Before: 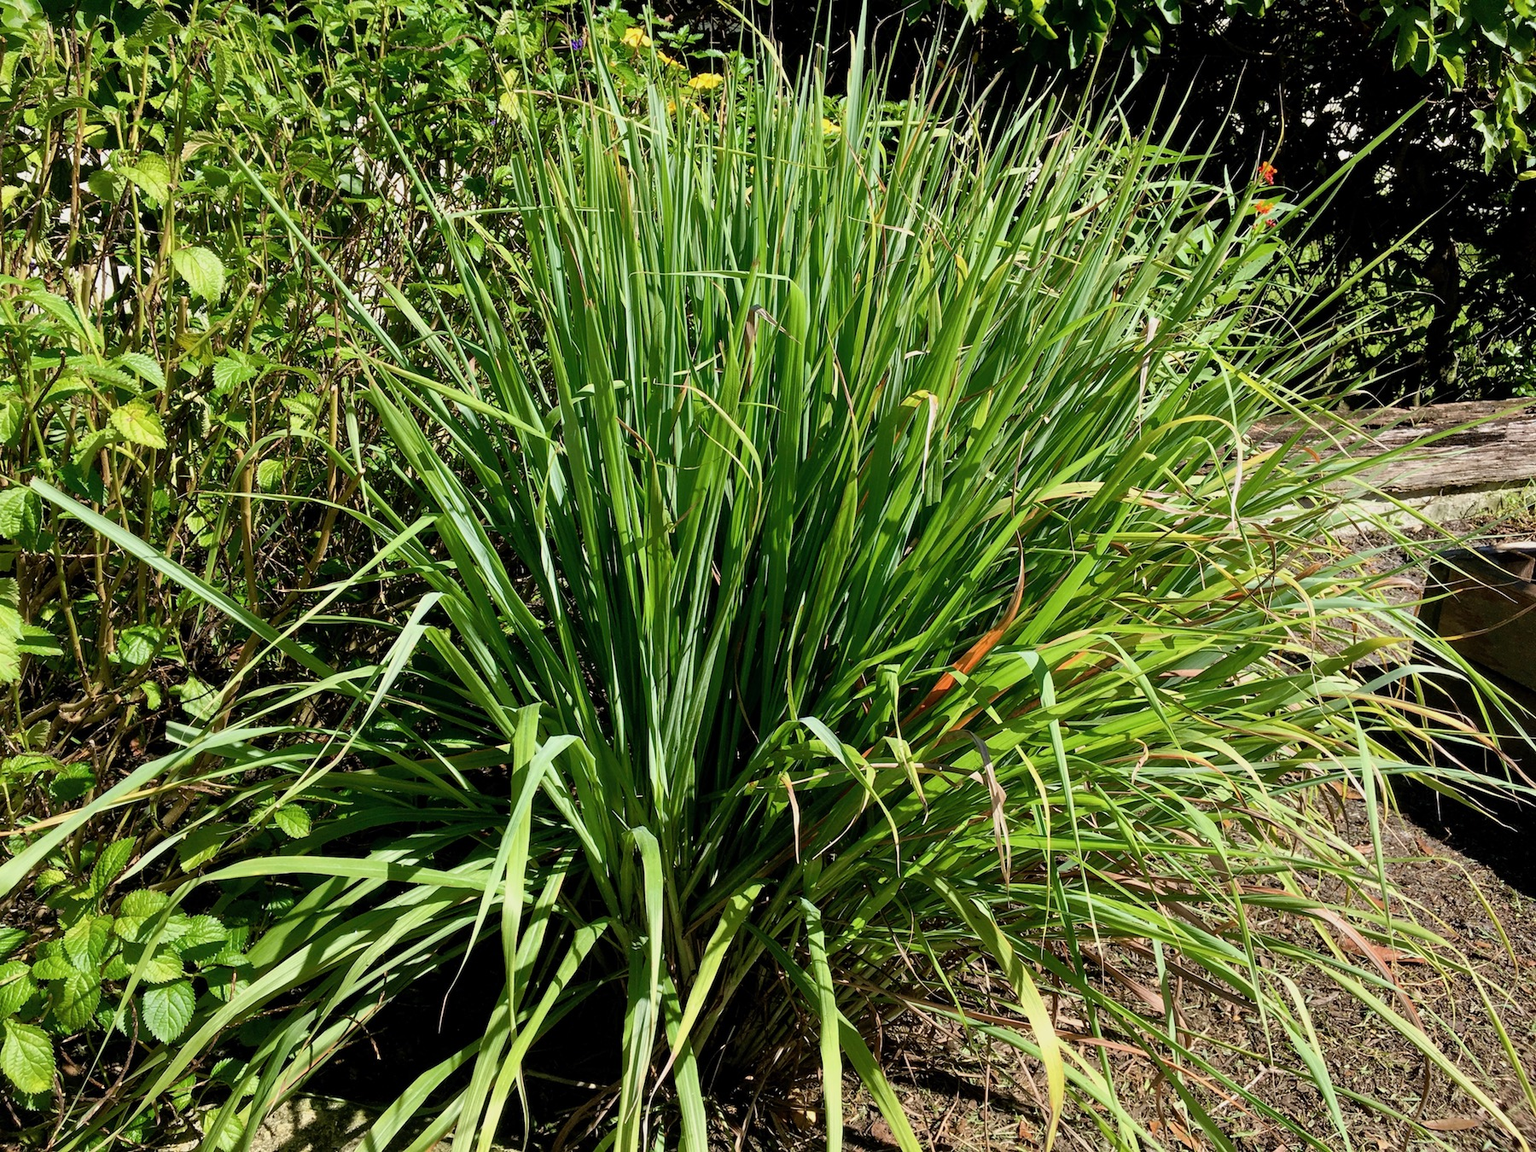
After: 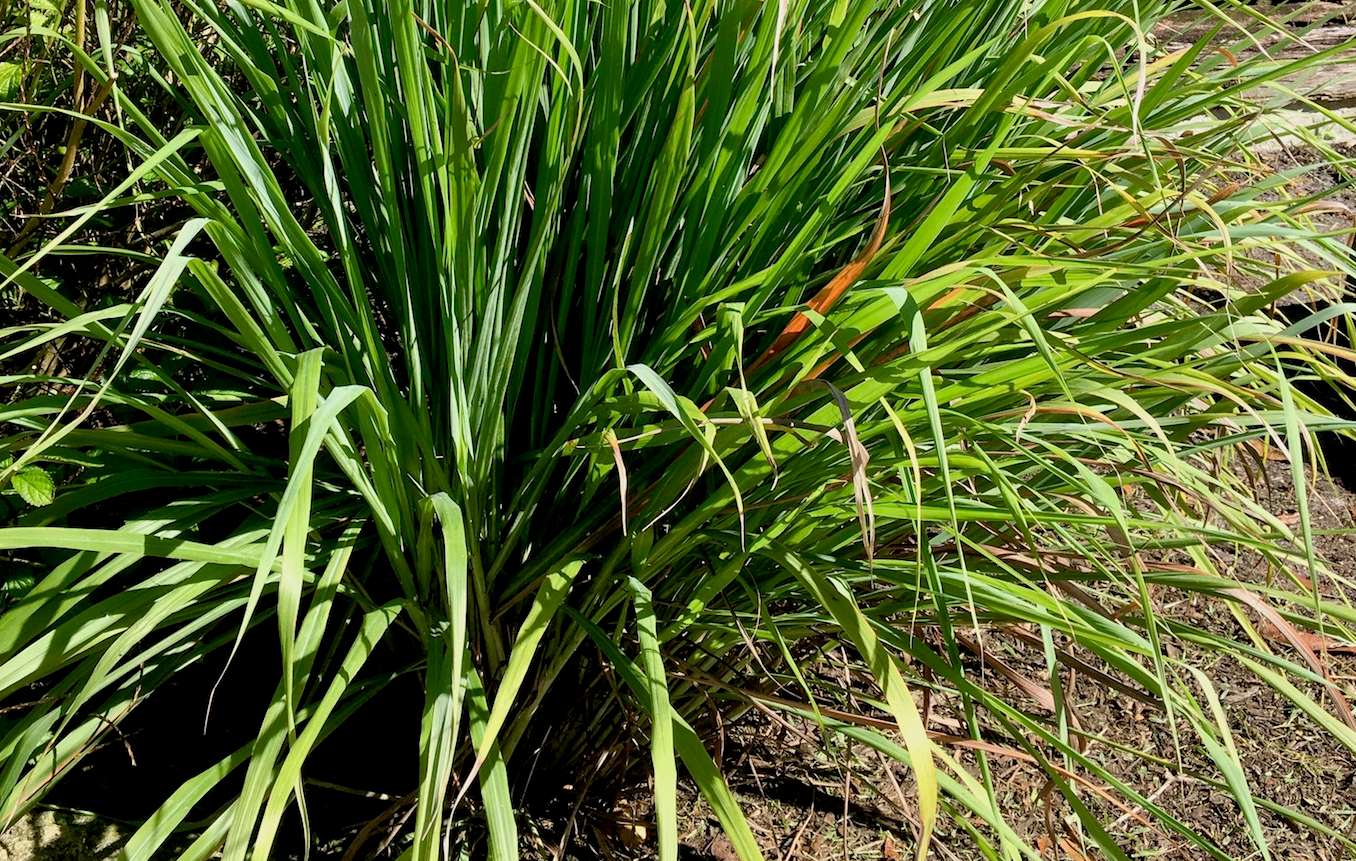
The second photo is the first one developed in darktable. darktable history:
crop and rotate: left 17.268%, top 35.282%, right 7.387%, bottom 0.893%
